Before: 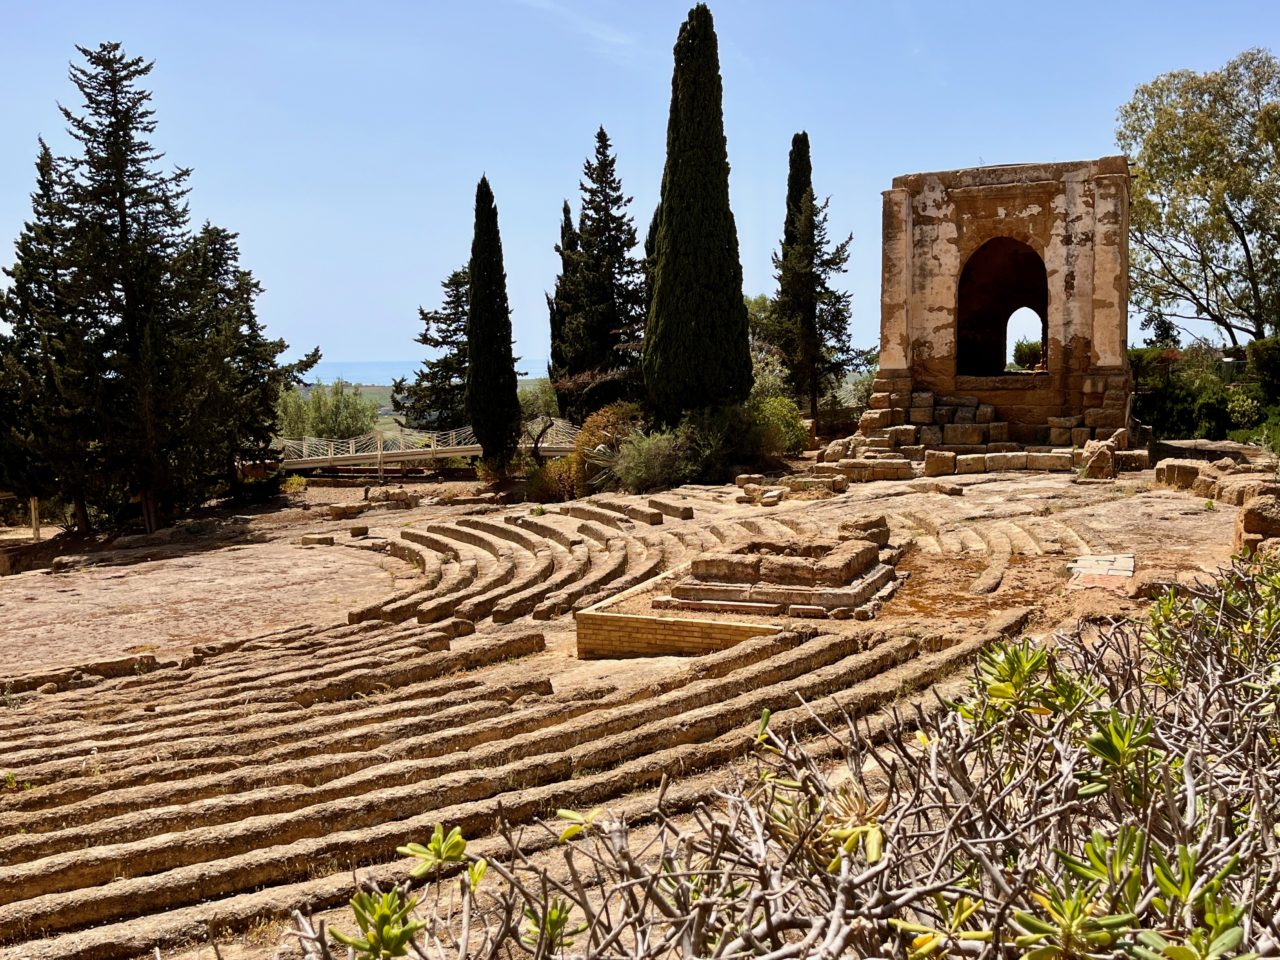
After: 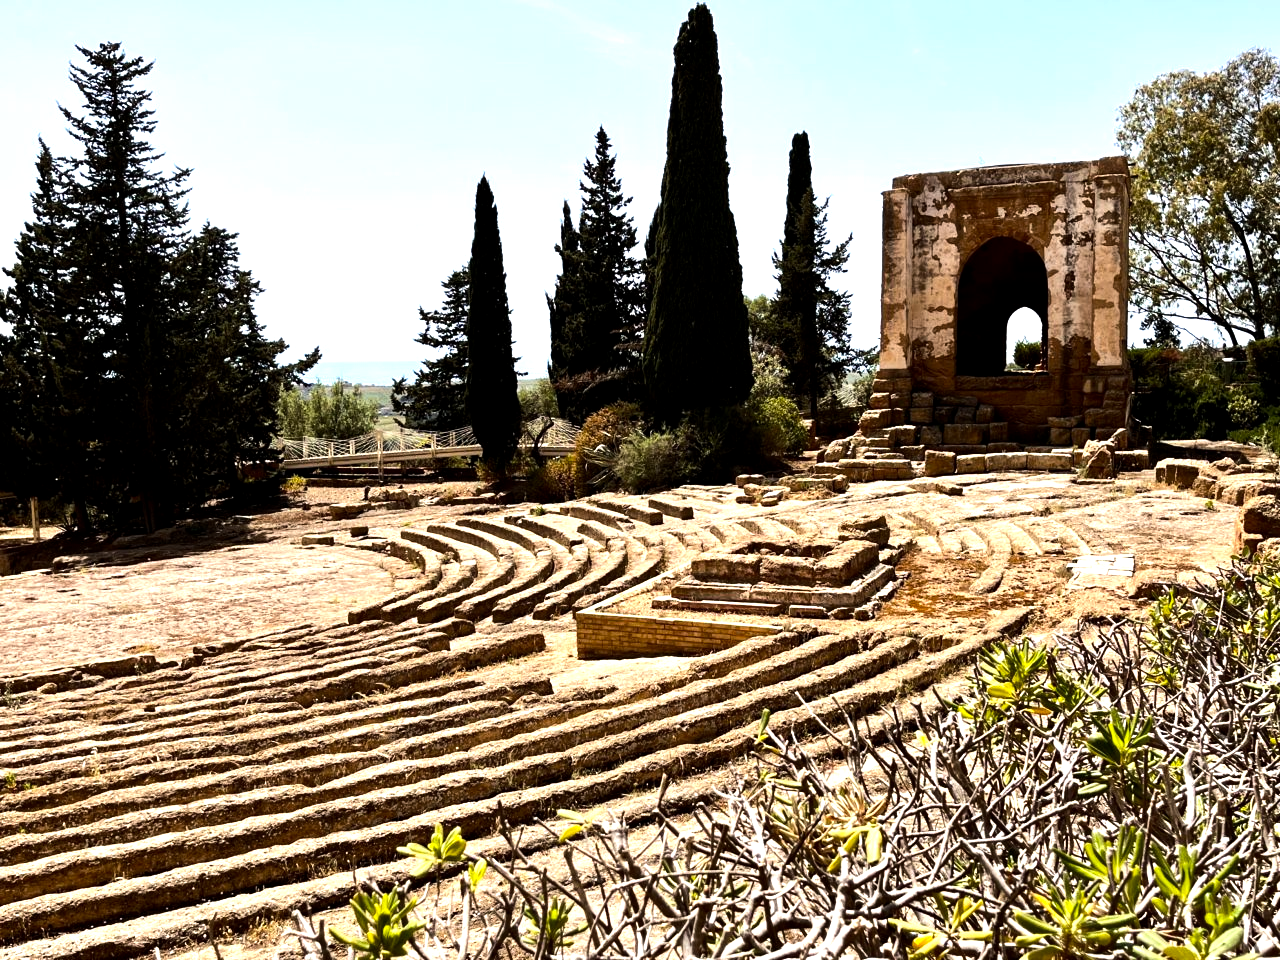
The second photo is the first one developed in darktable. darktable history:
tone equalizer: -8 EV -1.09 EV, -7 EV -1.03 EV, -6 EV -0.895 EV, -5 EV -0.587 EV, -3 EV 0.572 EV, -2 EV 0.845 EV, -1 EV 1.01 EV, +0 EV 1.05 EV, edges refinement/feathering 500, mask exposure compensation -1.57 EV, preserve details no
